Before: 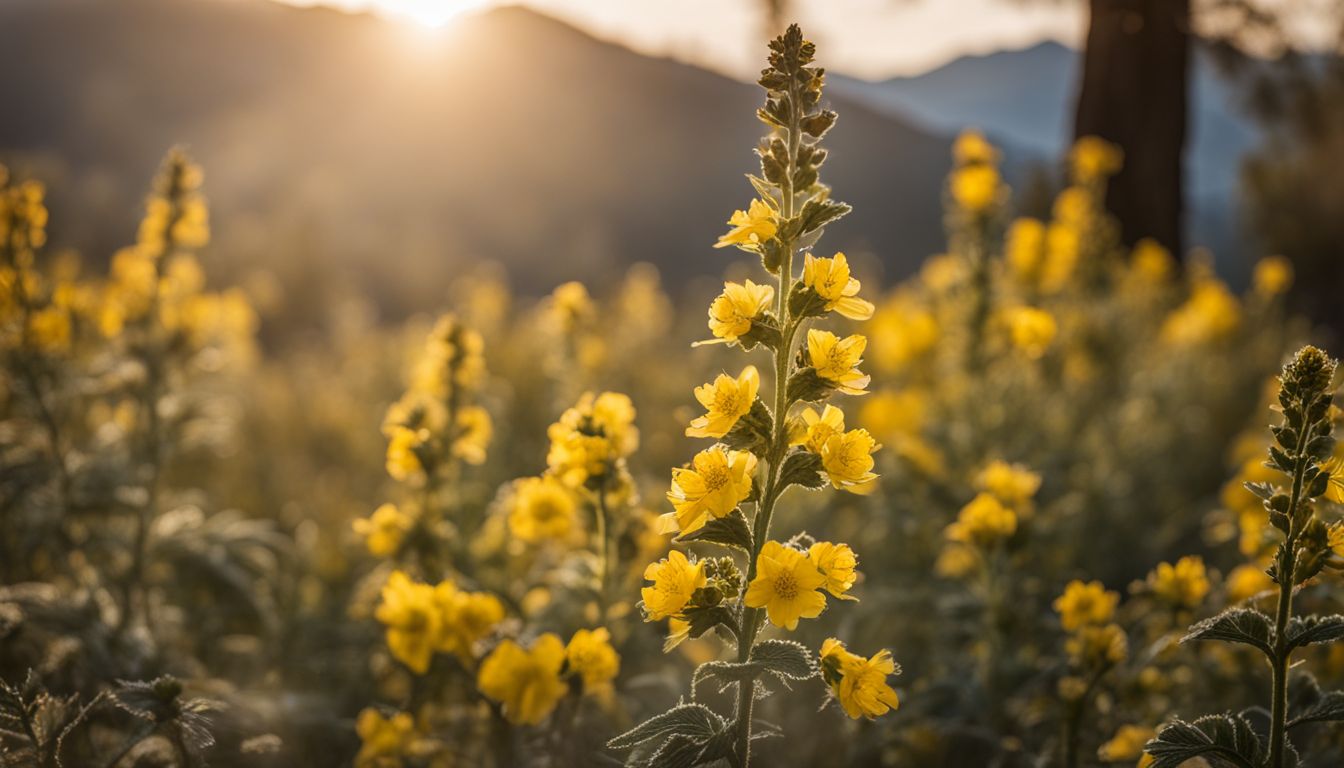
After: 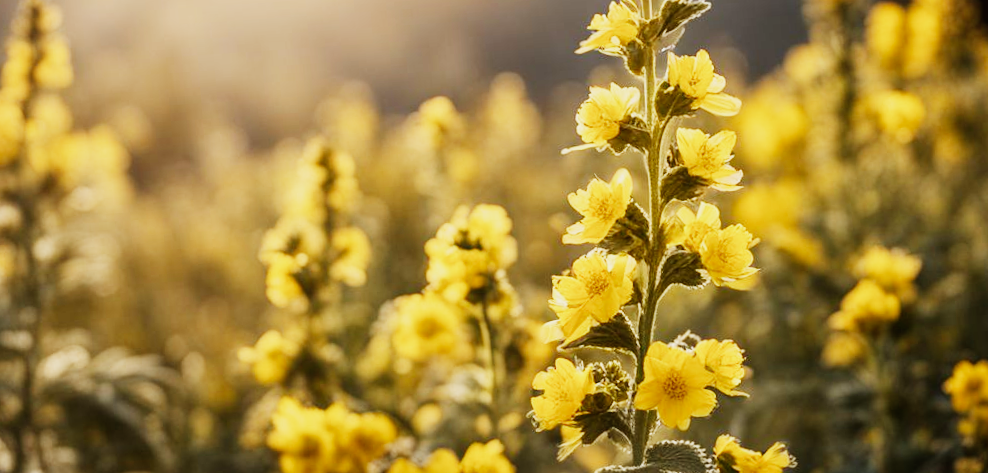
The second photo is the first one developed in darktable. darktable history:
crop: left 11.123%, top 27.61%, right 18.3%, bottom 17.034%
rotate and perspective: rotation -4.2°, shear 0.006, automatic cropping off
sigmoid: contrast 1.8, skew -0.2, preserve hue 0%, red attenuation 0.1, red rotation 0.035, green attenuation 0.1, green rotation -0.017, blue attenuation 0.15, blue rotation -0.052, base primaries Rec2020
exposure: black level correction 0, exposure 0.7 EV, compensate exposure bias true, compensate highlight preservation false
